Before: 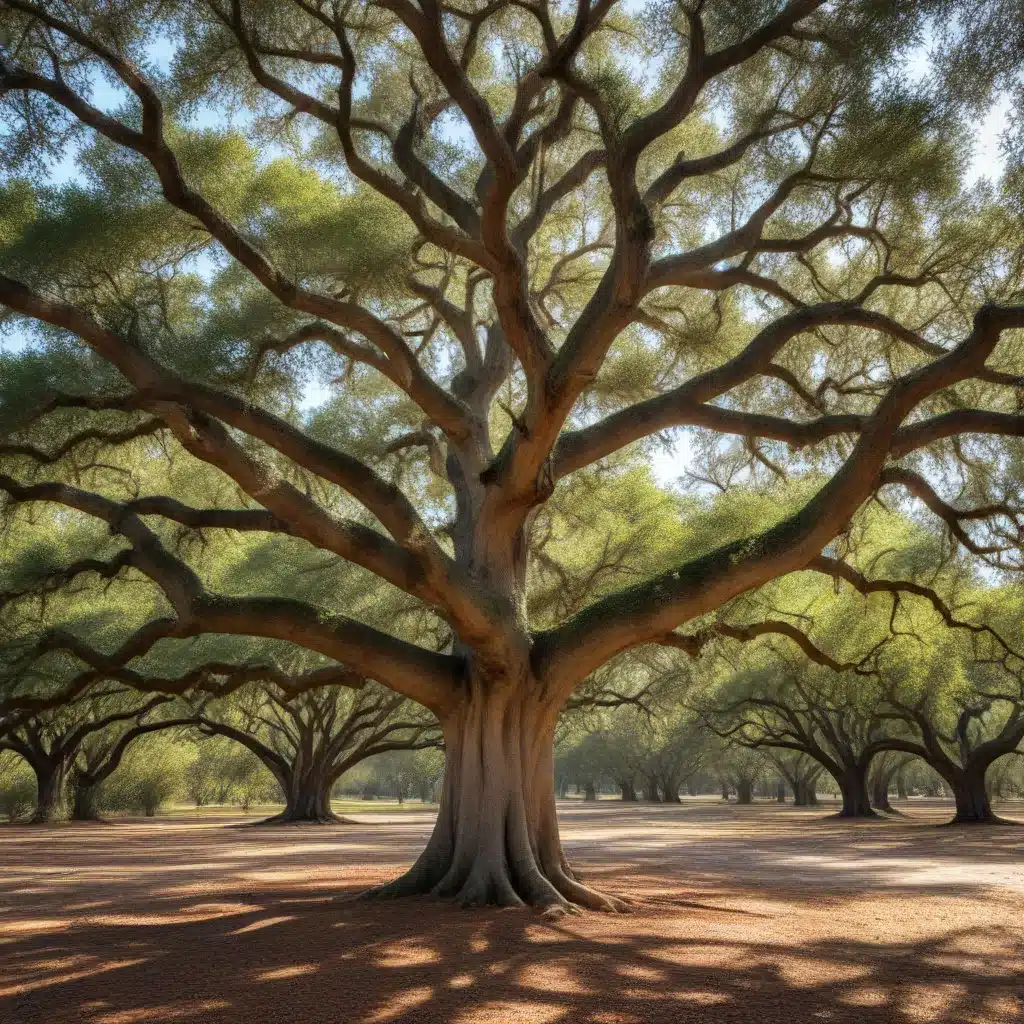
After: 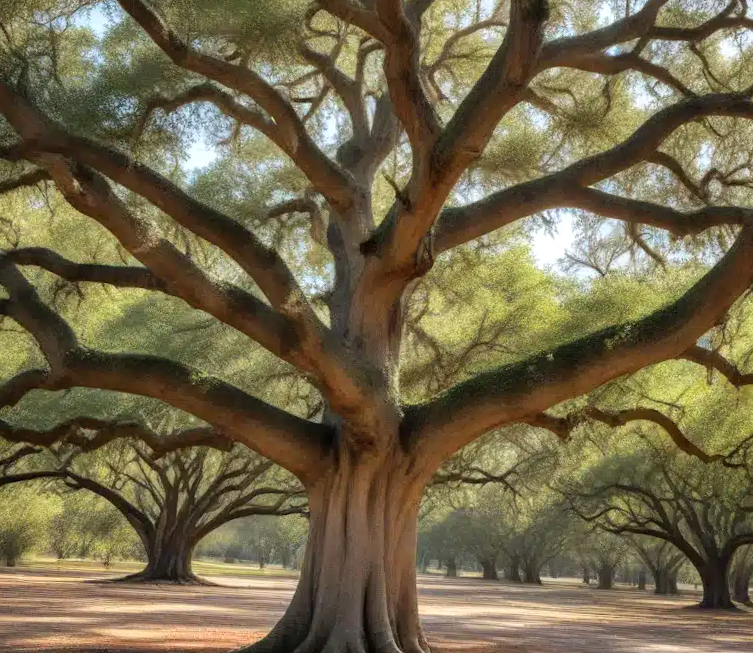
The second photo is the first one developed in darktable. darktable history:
exposure: exposure 0.127 EV, compensate highlight preservation false
crop and rotate: angle -3.37°, left 9.79%, top 20.73%, right 12.42%, bottom 11.82%
shadows and highlights: shadows 60, soften with gaussian
